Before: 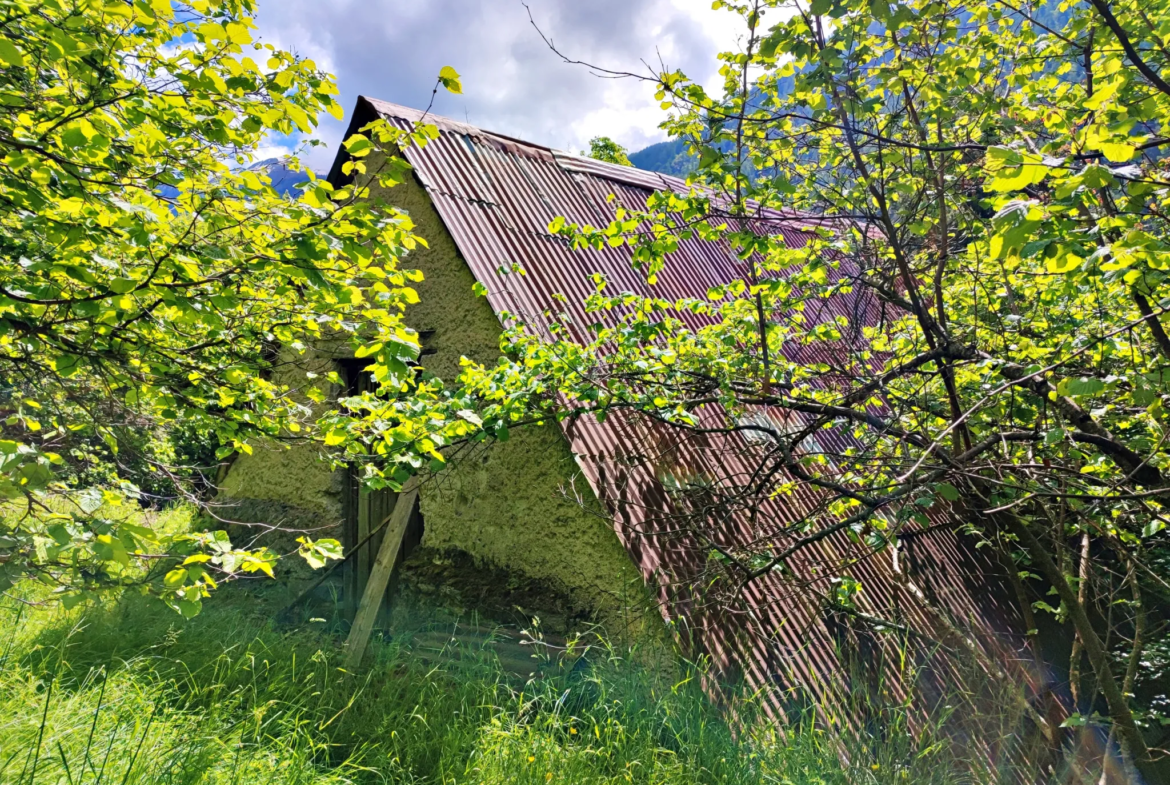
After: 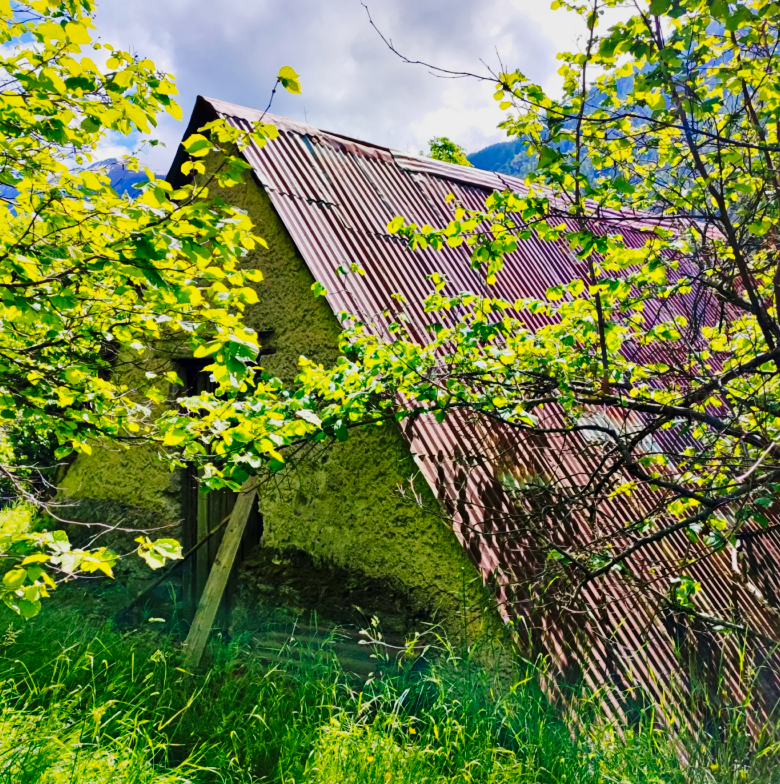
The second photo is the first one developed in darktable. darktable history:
local contrast: mode bilateral grid, contrast 20, coarseness 51, detail 130%, midtone range 0.2
contrast brightness saturation: contrast 0.09, saturation 0.273
tone curve: curves: ch0 [(0, 0.019) (0.204, 0.162) (0.491, 0.519) (0.748, 0.765) (1, 0.919)]; ch1 [(0, 0) (0.179, 0.173) (0.322, 0.32) (0.442, 0.447) (0.496, 0.504) (0.566, 0.585) (0.761, 0.803) (1, 1)]; ch2 [(0, 0) (0.434, 0.447) (0.483, 0.487) (0.555, 0.563) (0.697, 0.68) (1, 1)], preserve colors none
crop and rotate: left 13.832%, right 19.423%
